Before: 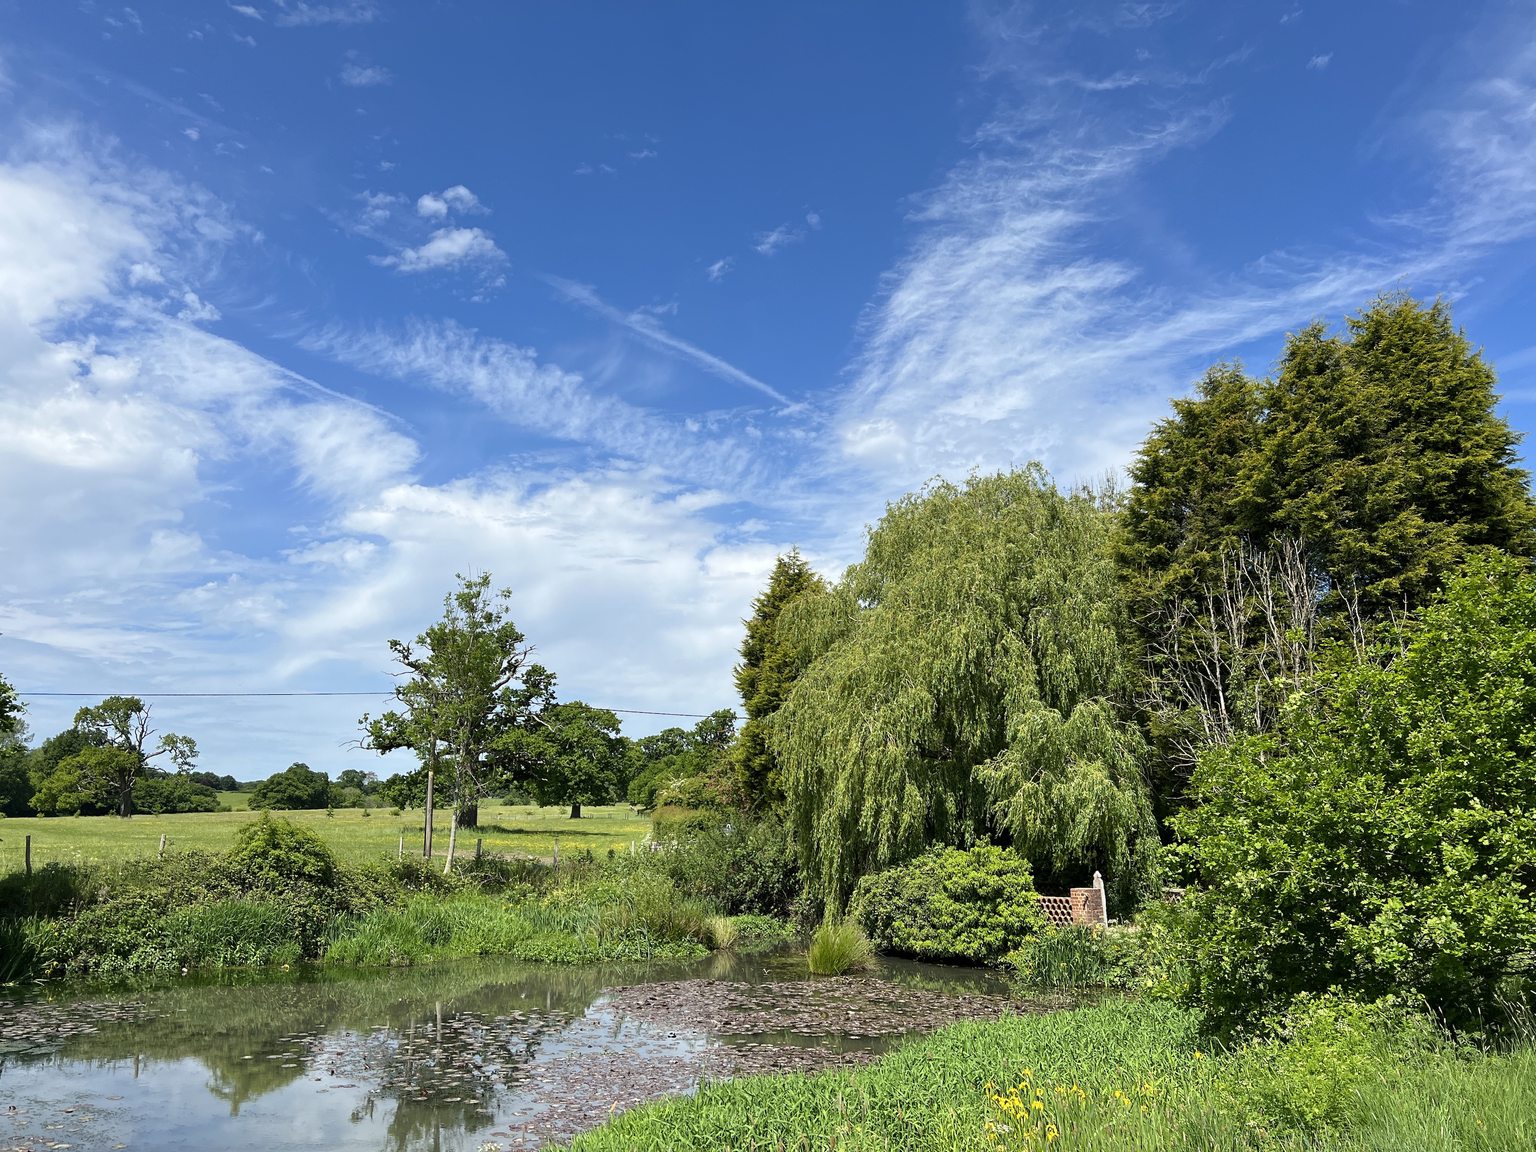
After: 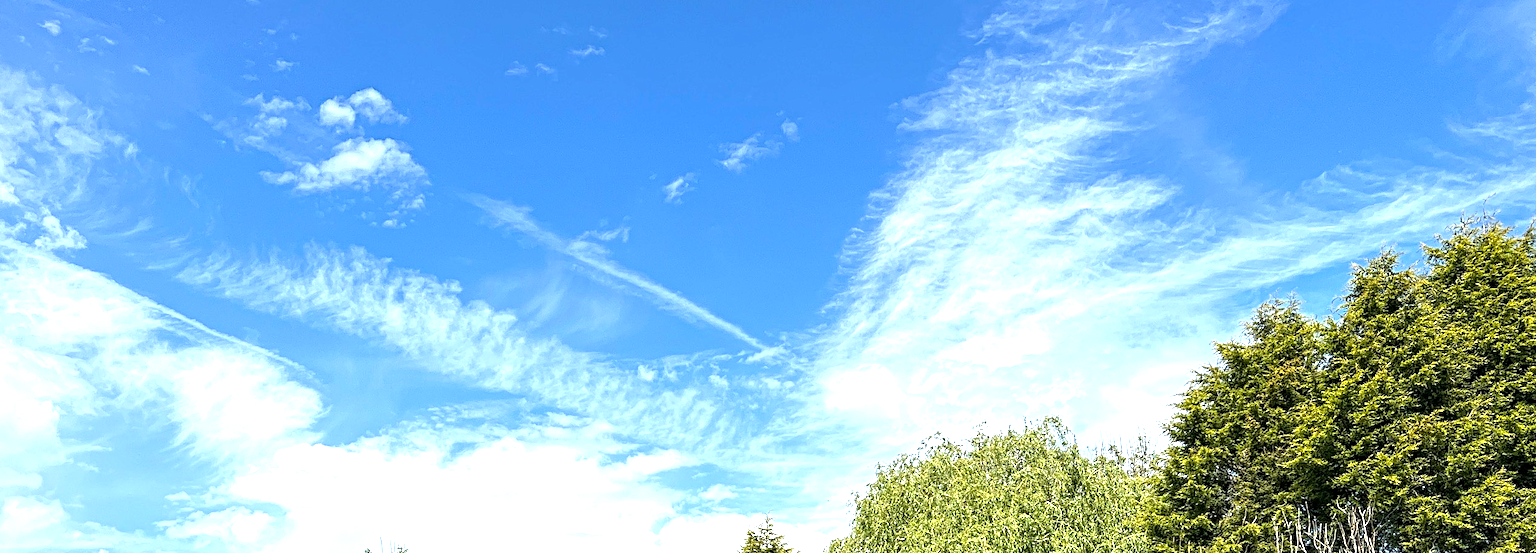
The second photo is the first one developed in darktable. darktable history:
exposure: black level correction 0, exposure 1 EV, compensate exposure bias true, compensate highlight preservation false
crop and rotate: left 9.675%, top 9.656%, right 6.111%, bottom 49.887%
contrast equalizer: octaves 7, y [[0.5, 0.5, 0.5, 0.539, 0.64, 0.611], [0.5 ×6], [0.5 ×6], [0 ×6], [0 ×6]]
